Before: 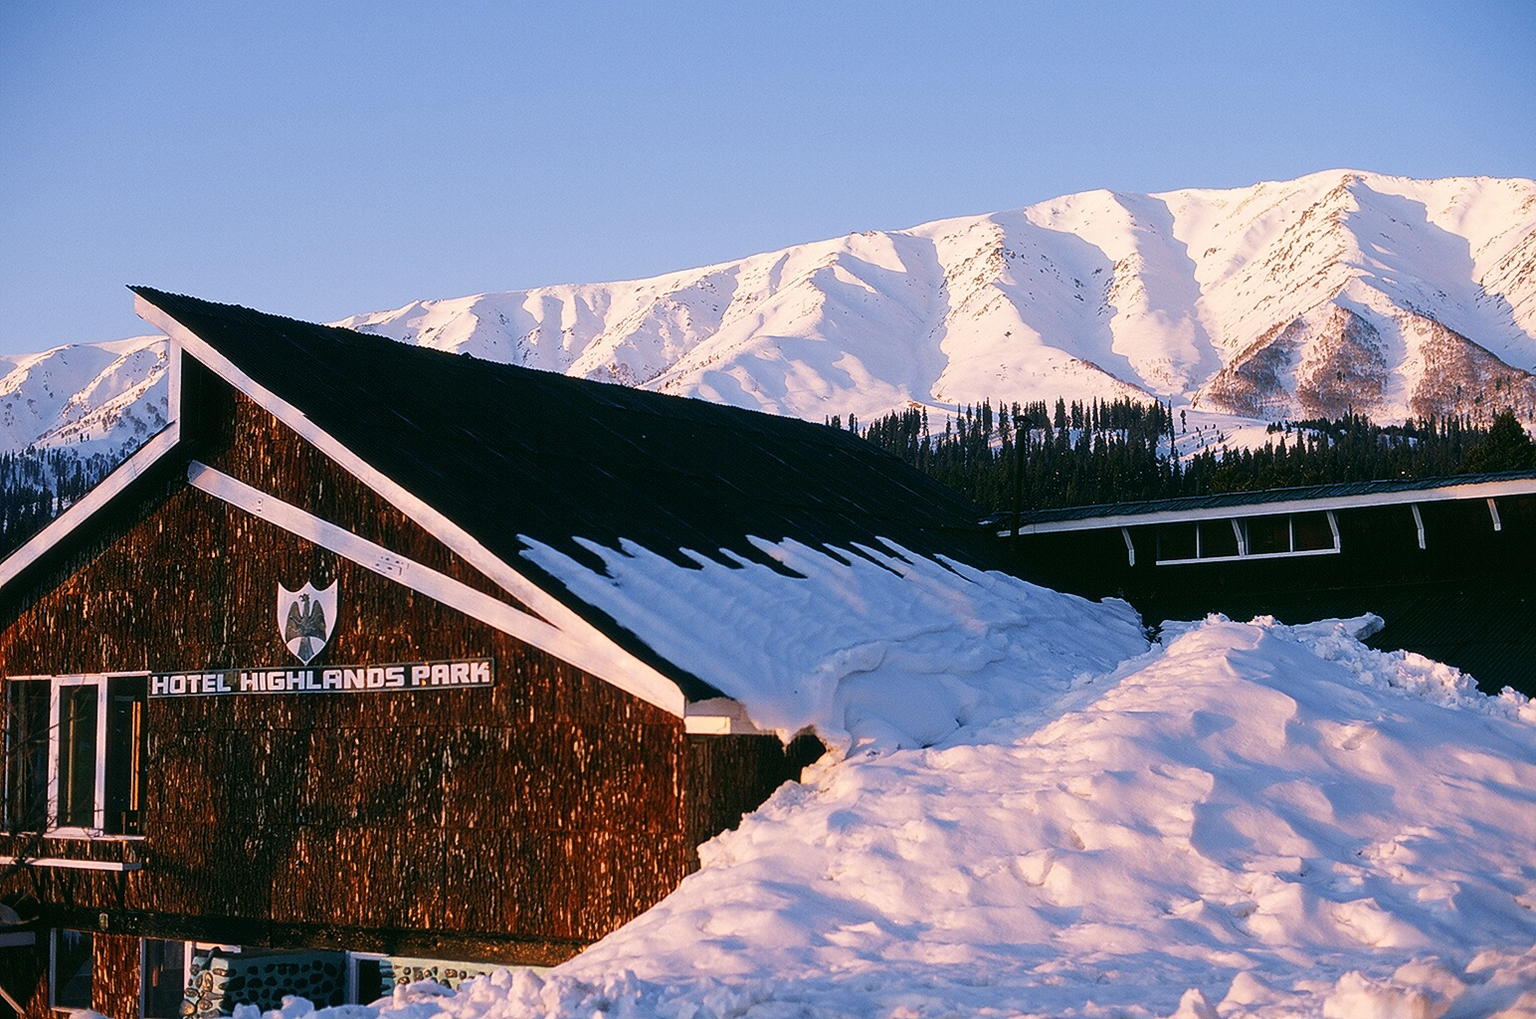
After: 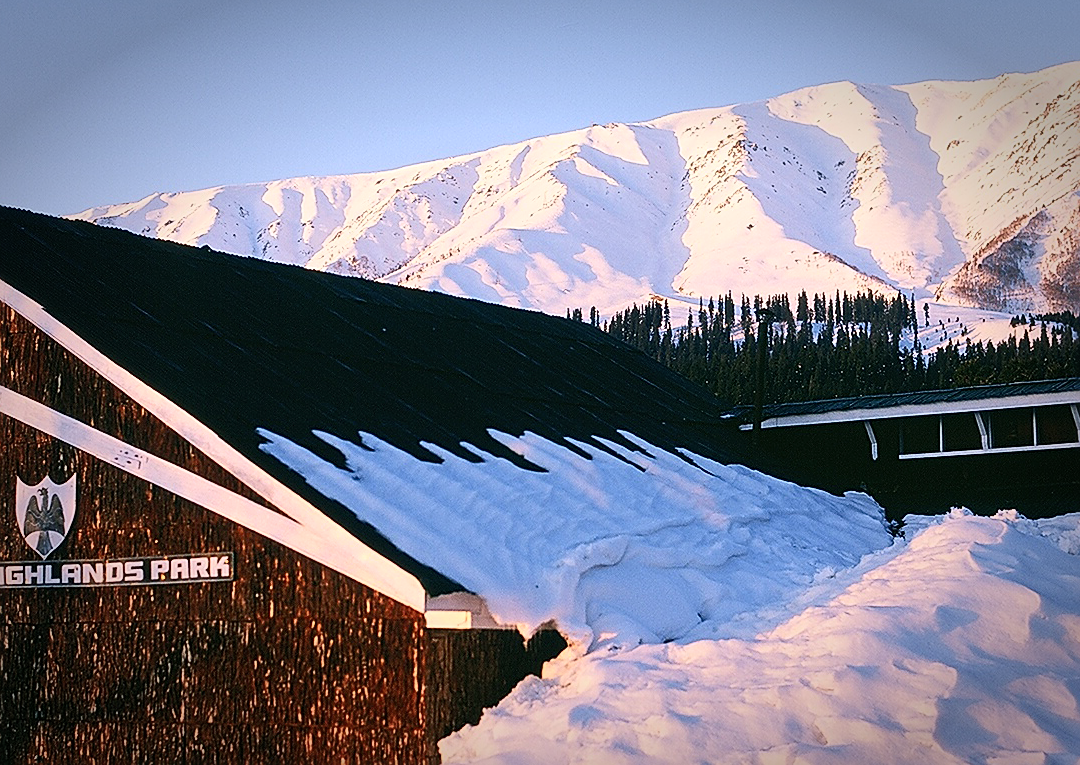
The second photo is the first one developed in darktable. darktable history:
sharpen: on, module defaults
vignetting: fall-off start 70.97%, brightness -0.584, saturation -0.118, width/height ratio 1.333
crop and rotate: left 17.046%, top 10.659%, right 12.989%, bottom 14.553%
contrast brightness saturation: contrast 0.2, brightness 0.15, saturation 0.14
